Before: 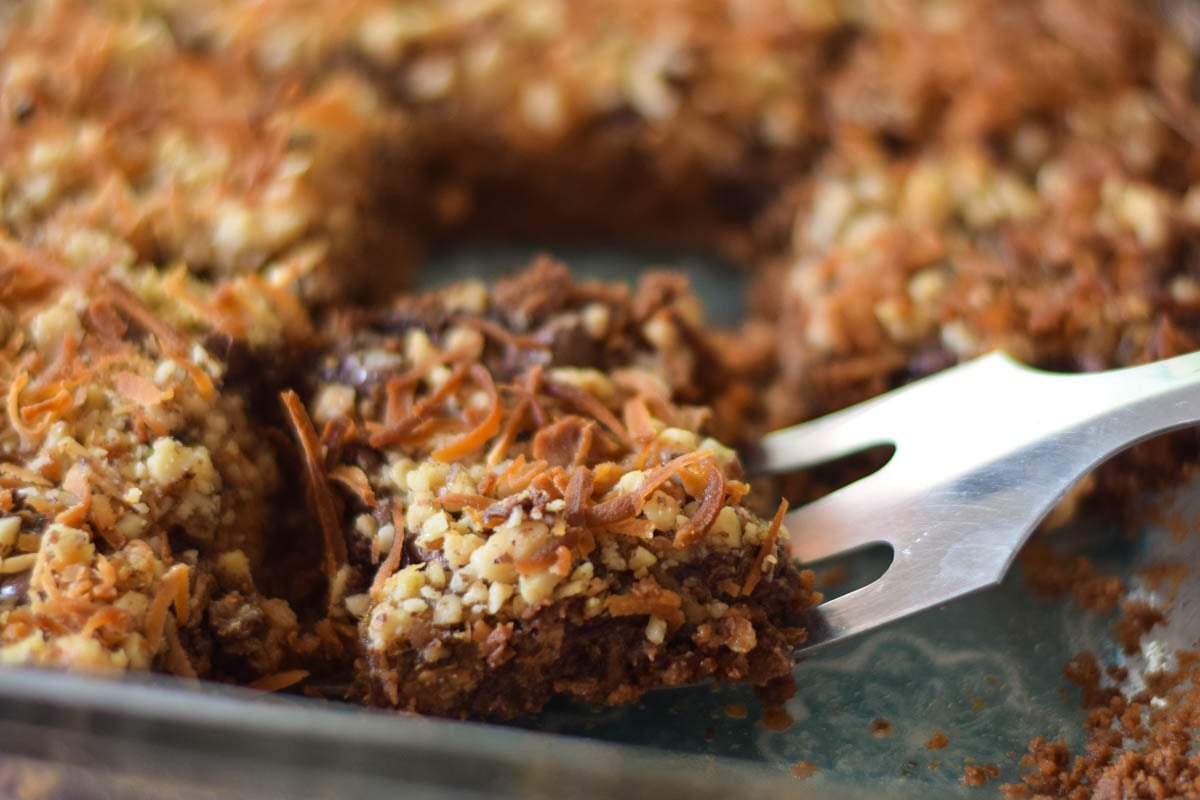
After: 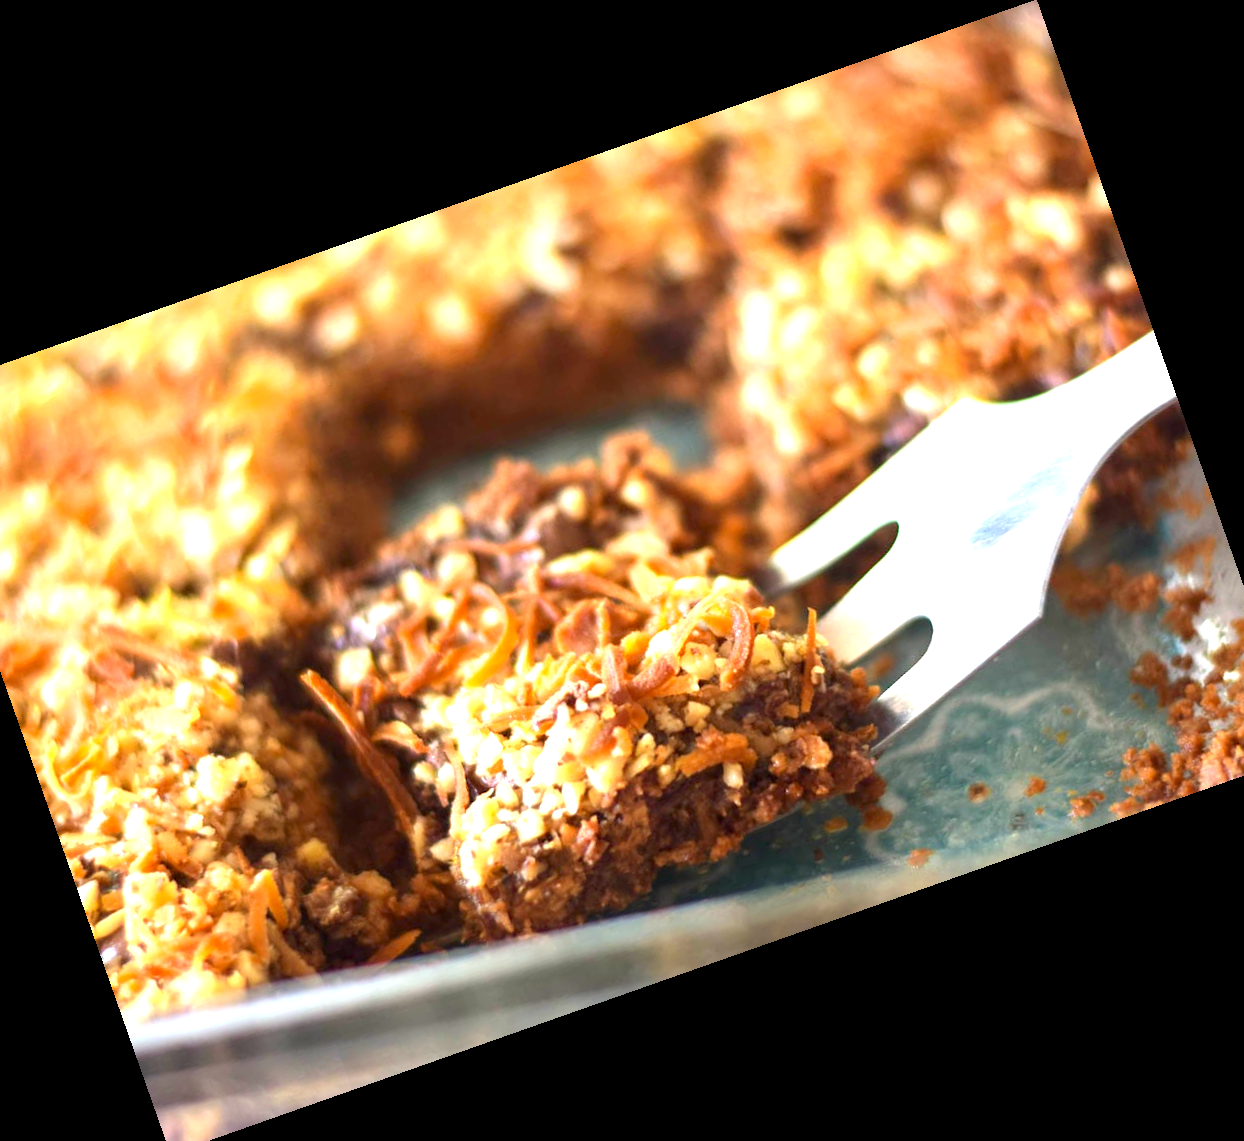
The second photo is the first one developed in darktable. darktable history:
contrast brightness saturation: saturation 0.1
exposure: black level correction 0.001, exposure 1.646 EV, compensate exposure bias true, compensate highlight preservation false
crop and rotate: angle 19.43°, left 6.812%, right 4.125%, bottom 1.087%
